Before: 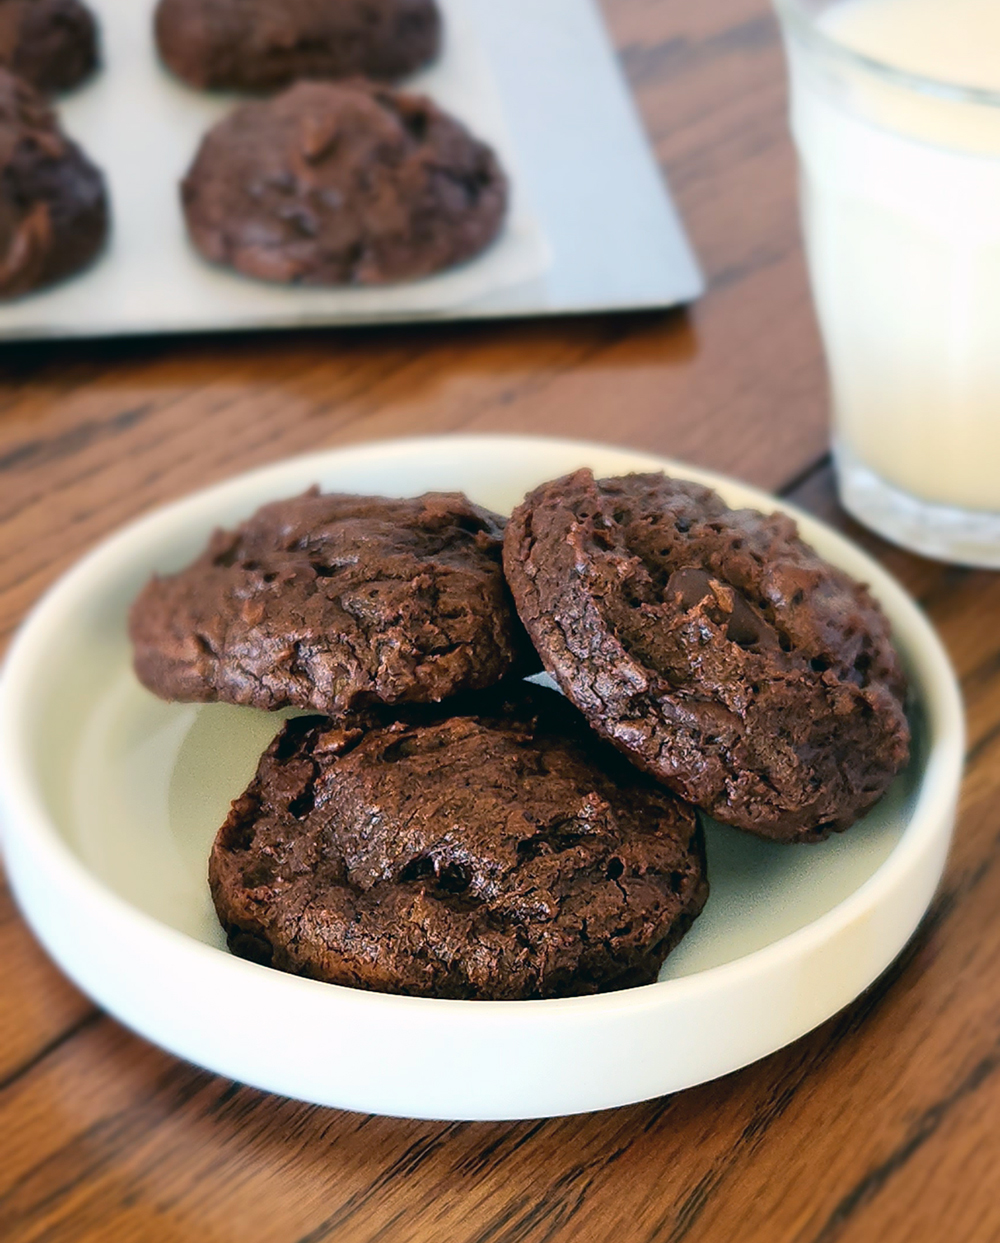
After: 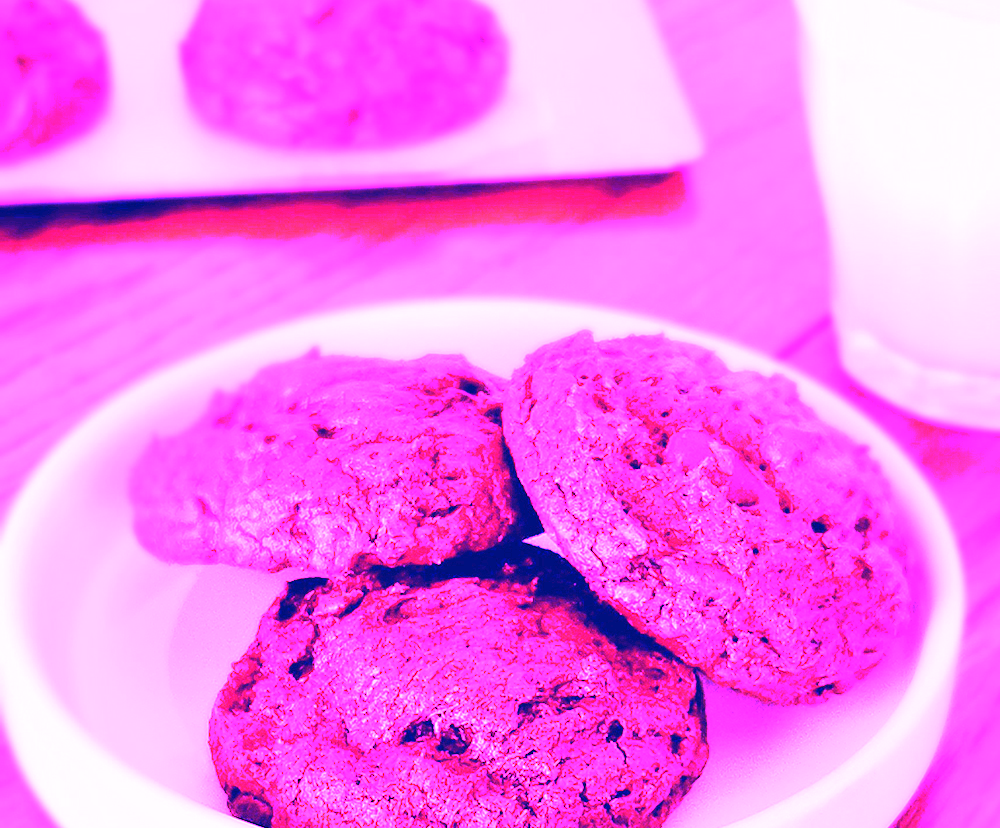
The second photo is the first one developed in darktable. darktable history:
crop: top 11.166%, bottom 22.168%
white balance: red 8, blue 8
